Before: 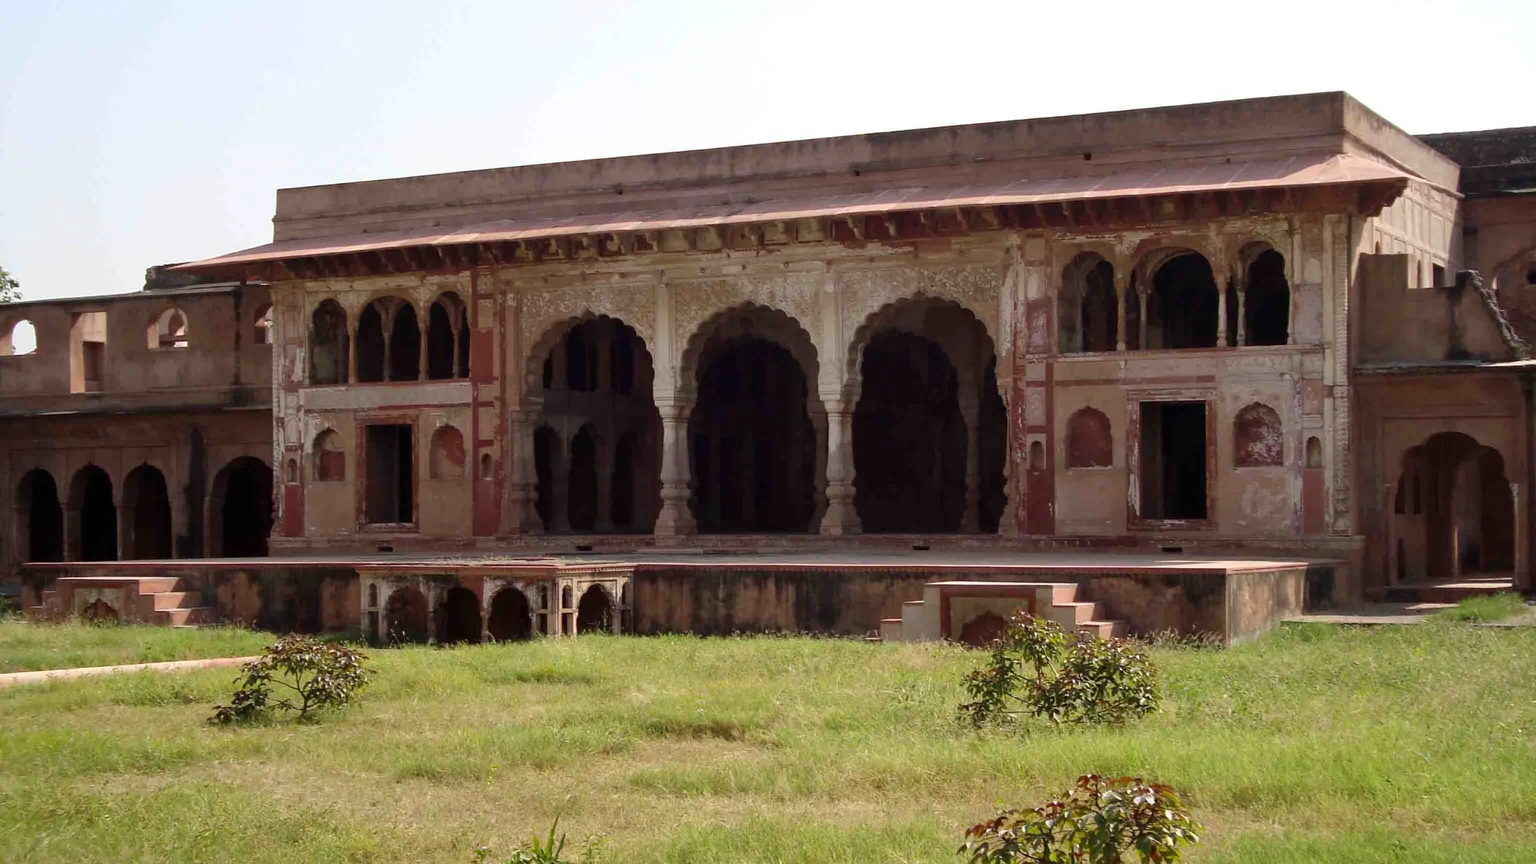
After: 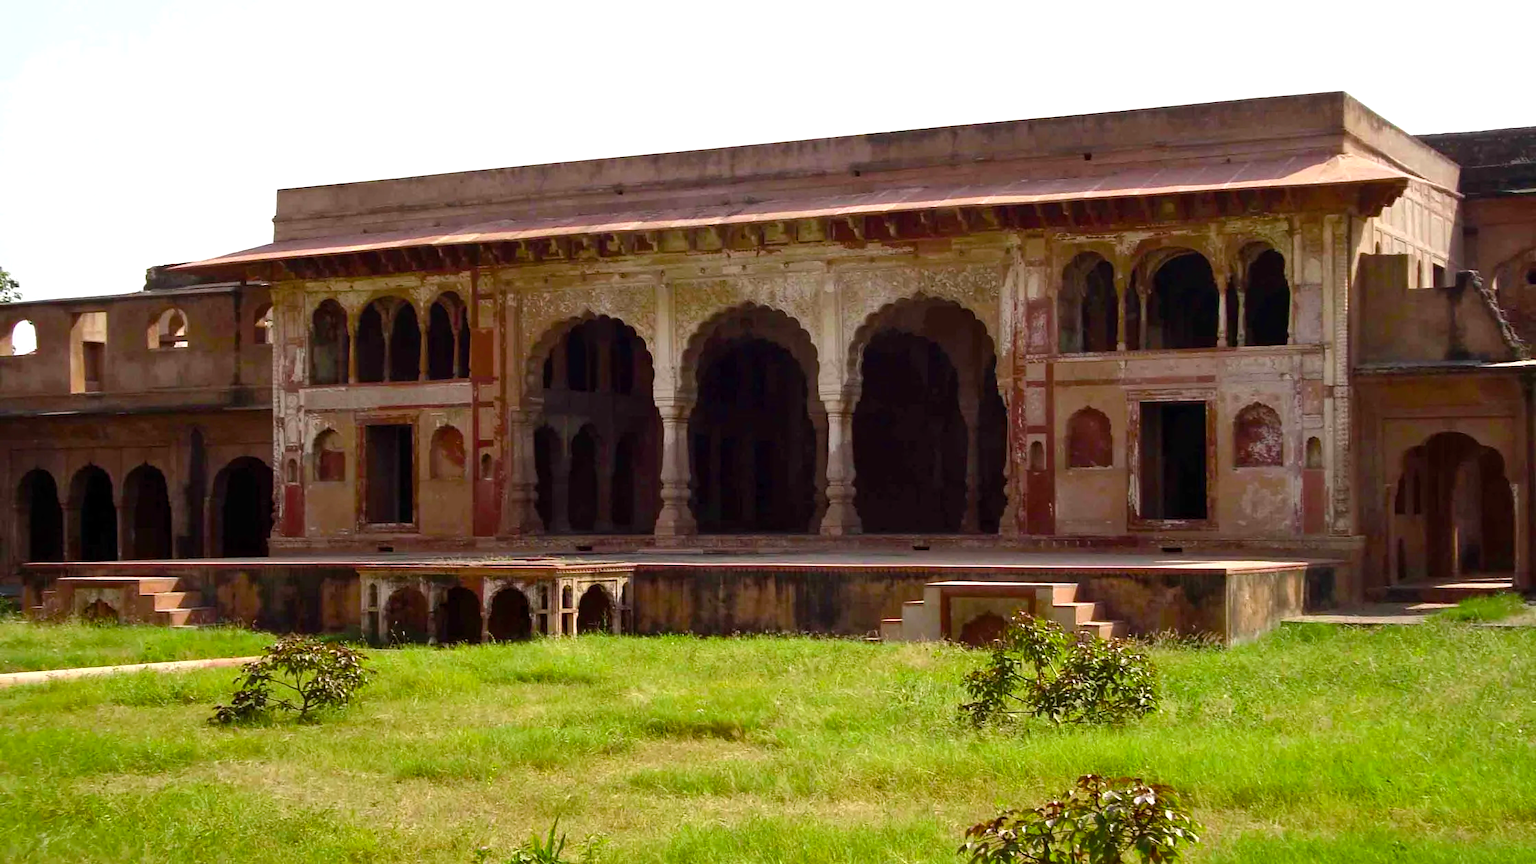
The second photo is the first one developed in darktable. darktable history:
color balance rgb: perceptual saturation grading › global saturation 37.216%, perceptual saturation grading › shadows 35.857%, perceptual brilliance grading › global brilliance 1.584%, perceptual brilliance grading › highlights 7.825%, perceptual brilliance grading › shadows -4.23%, global vibrance 19.747%
color zones: curves: ch1 [(0.113, 0.438) (0.75, 0.5)]; ch2 [(0.12, 0.526) (0.75, 0.5)]
